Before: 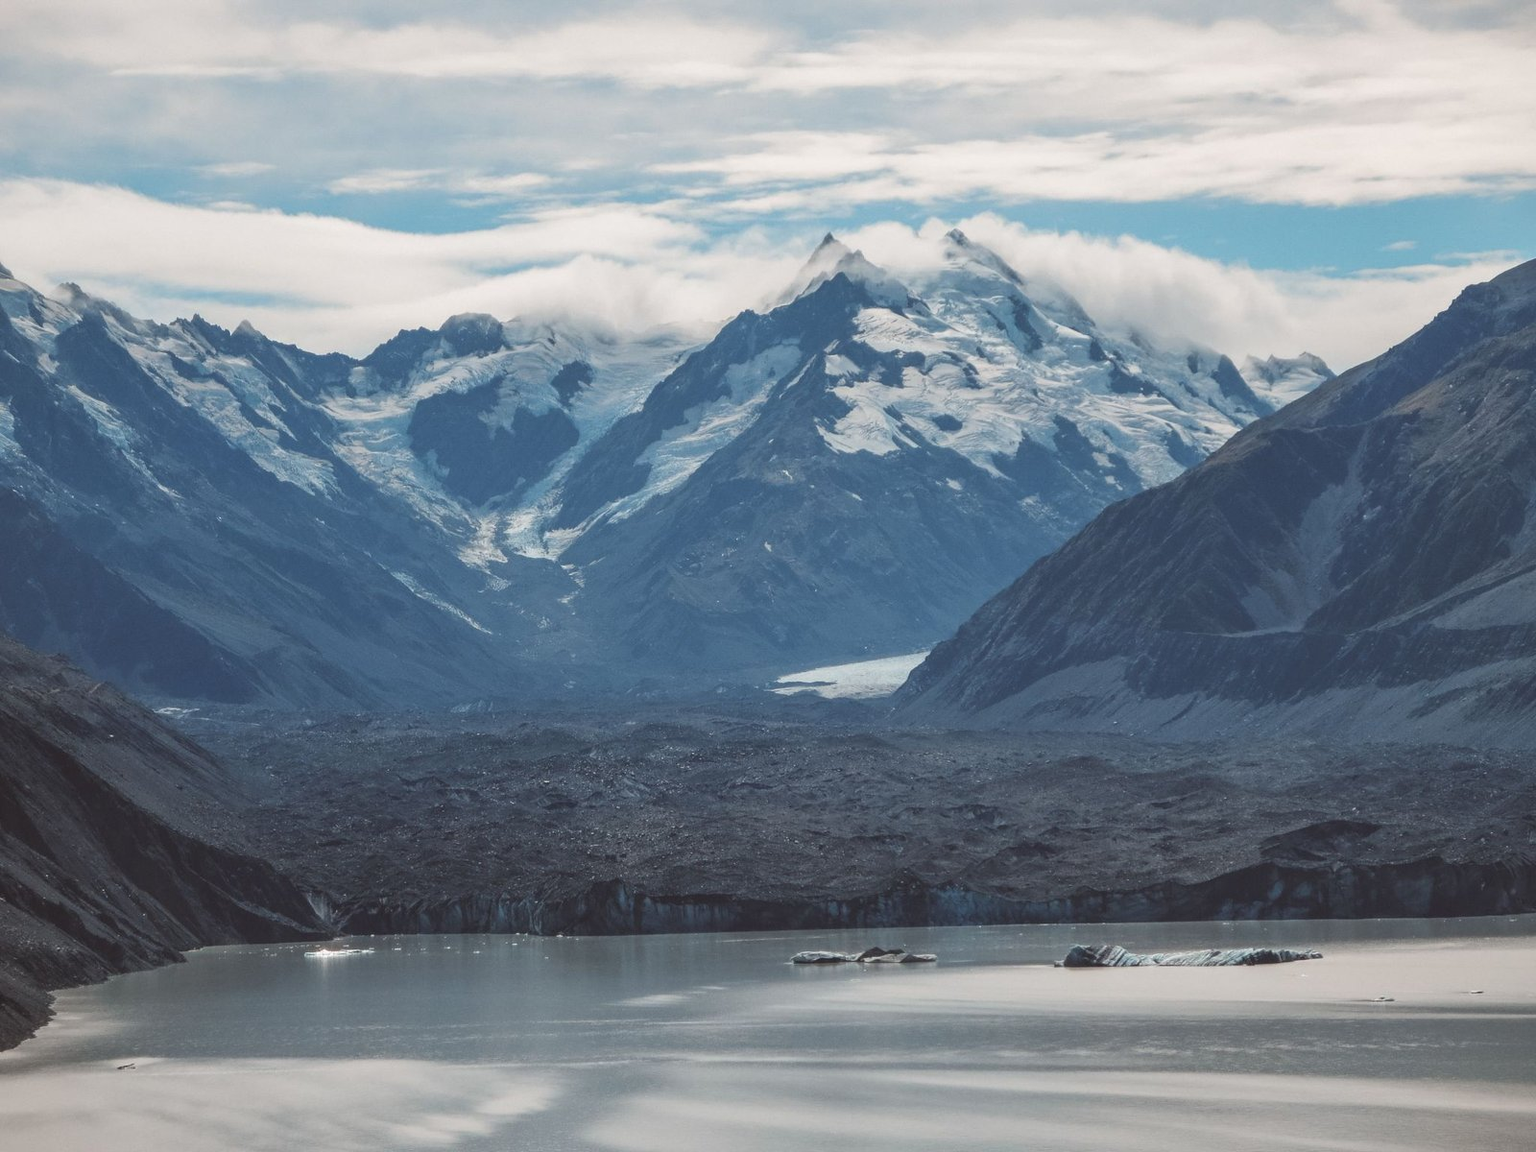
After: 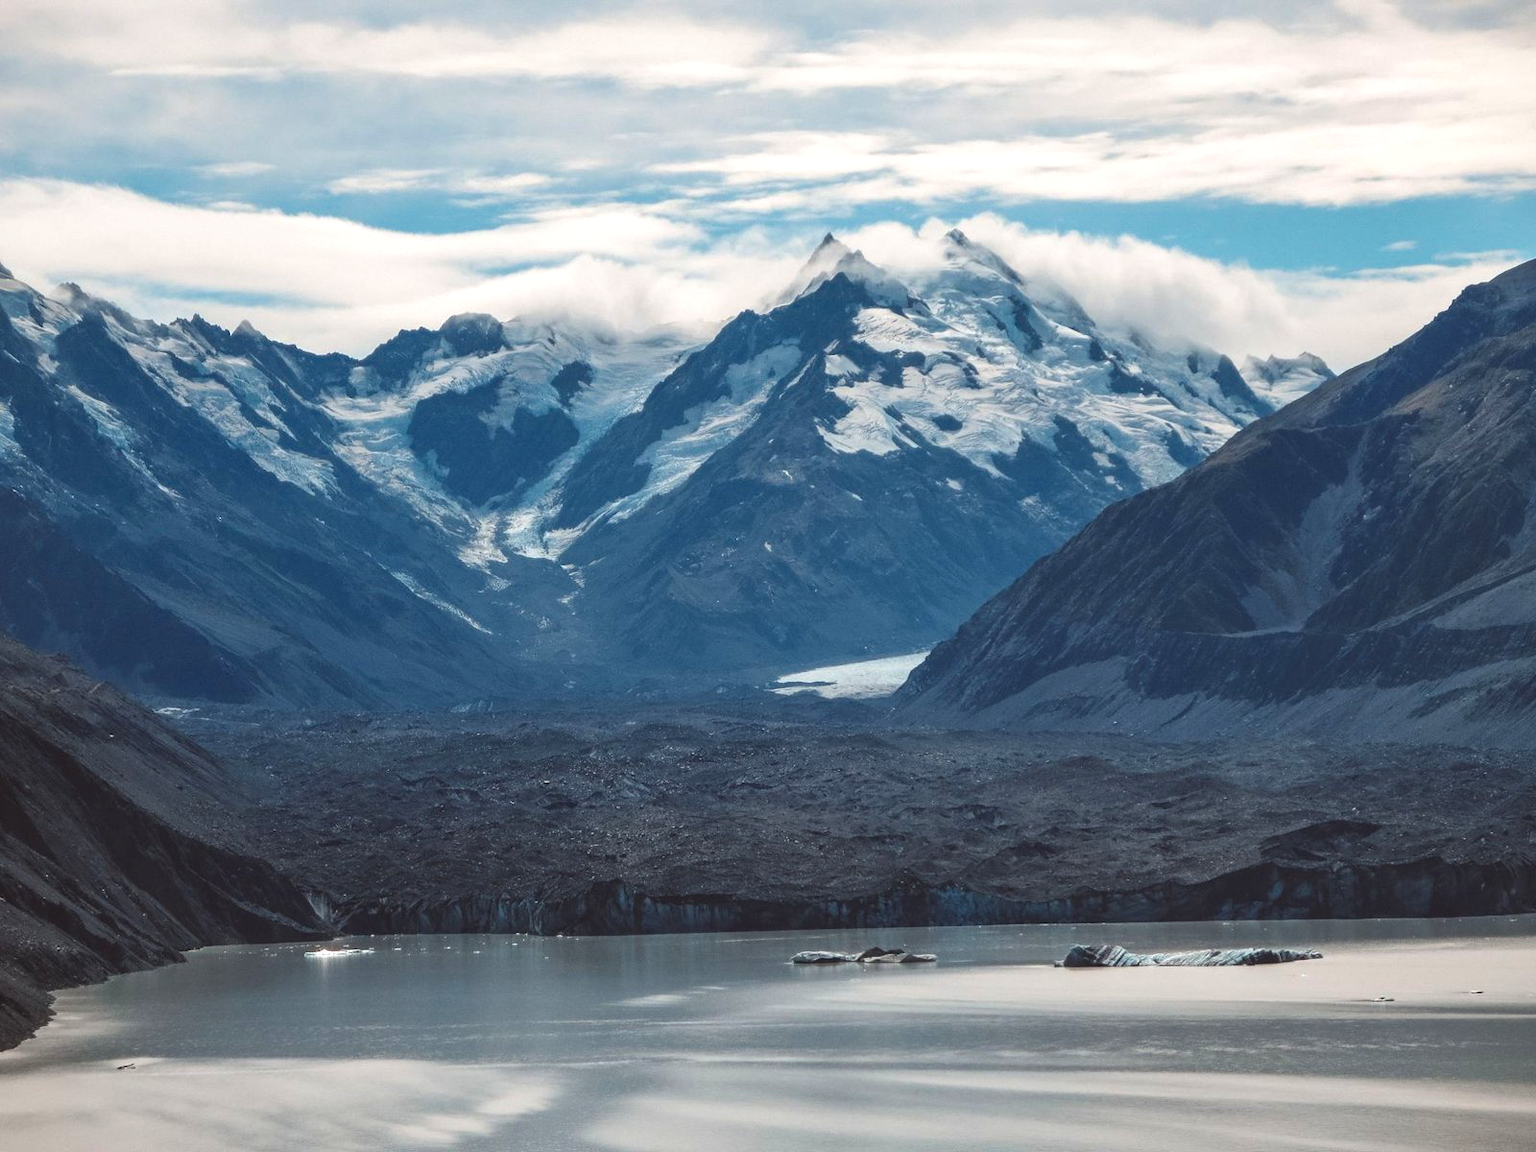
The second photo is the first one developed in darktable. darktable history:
color balance rgb: linear chroma grading › global chroma 0.754%, perceptual saturation grading › global saturation 19.545%, global vibrance 9.224%, contrast 14.966%, saturation formula JzAzBz (2021)
